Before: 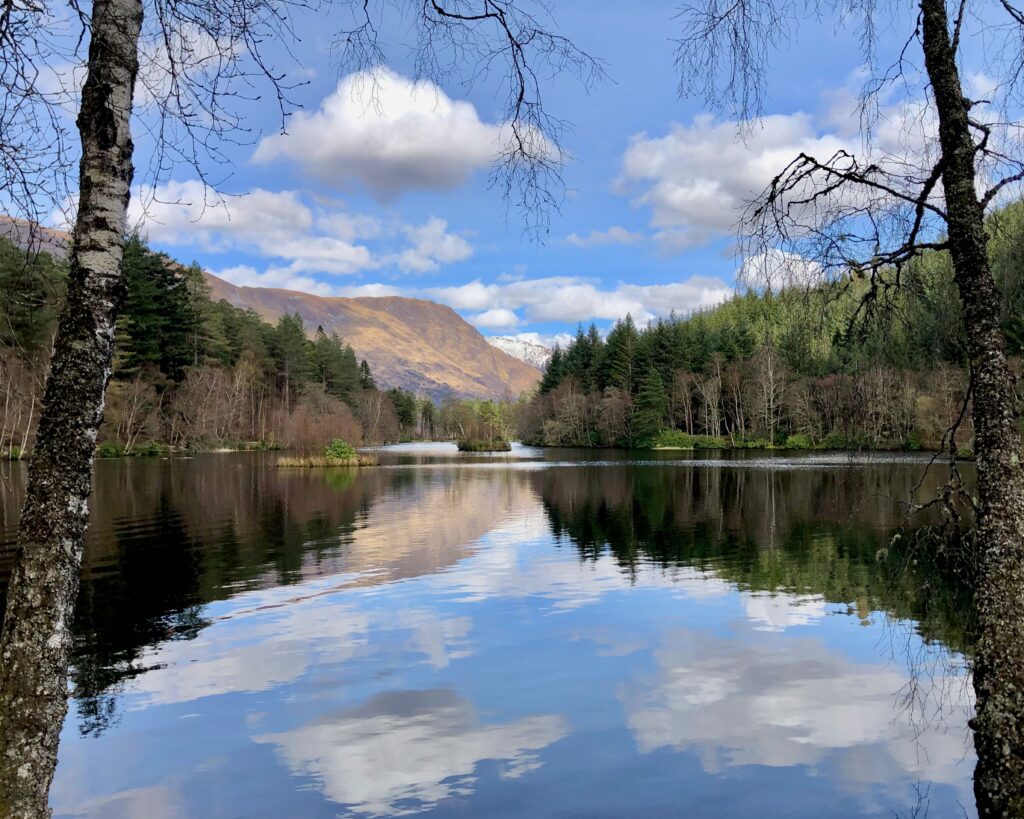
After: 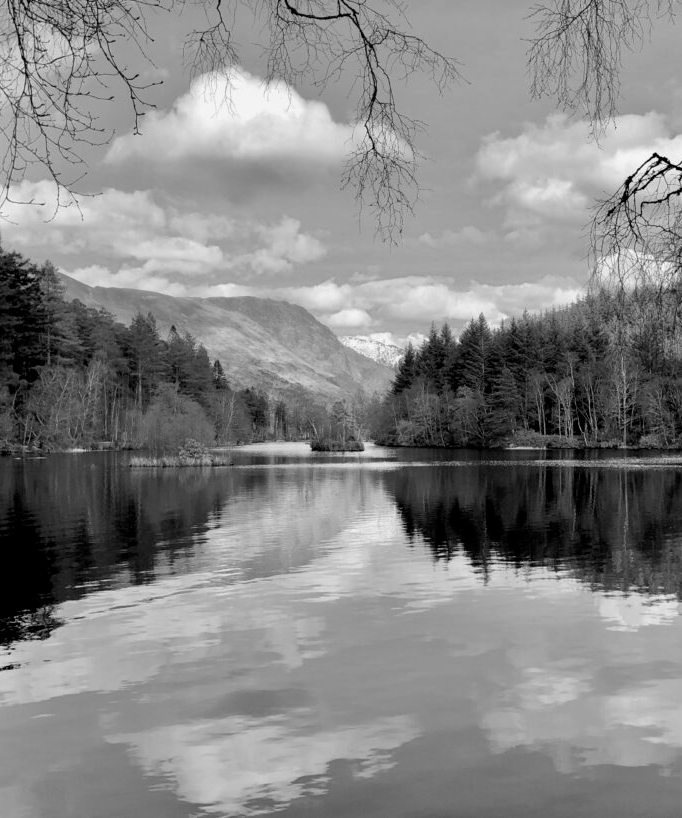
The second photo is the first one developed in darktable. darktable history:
monochrome: on, module defaults
velvia: on, module defaults
crop and rotate: left 14.436%, right 18.898%
